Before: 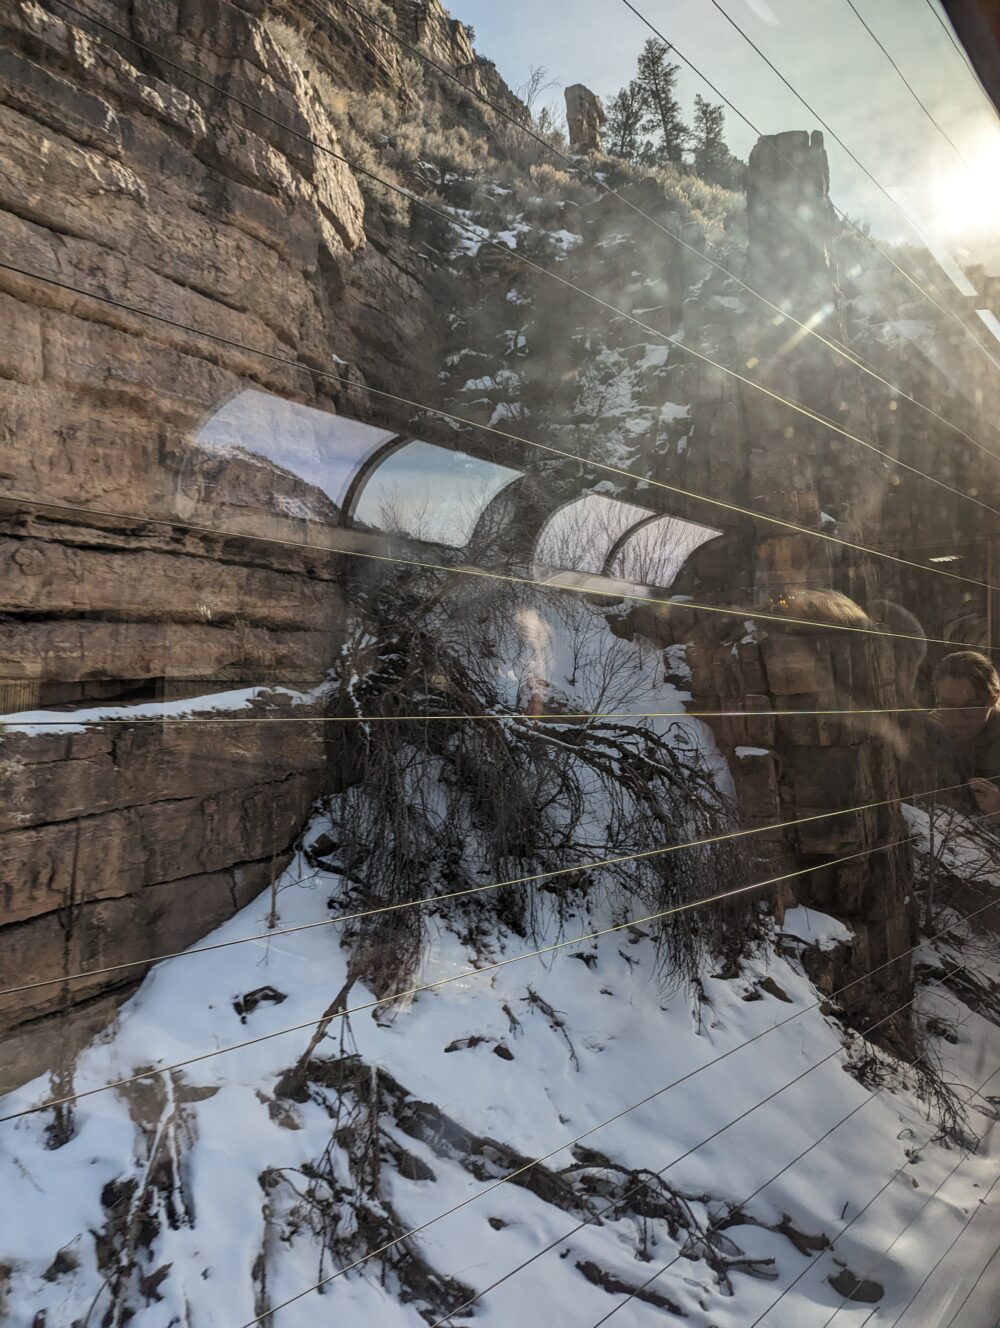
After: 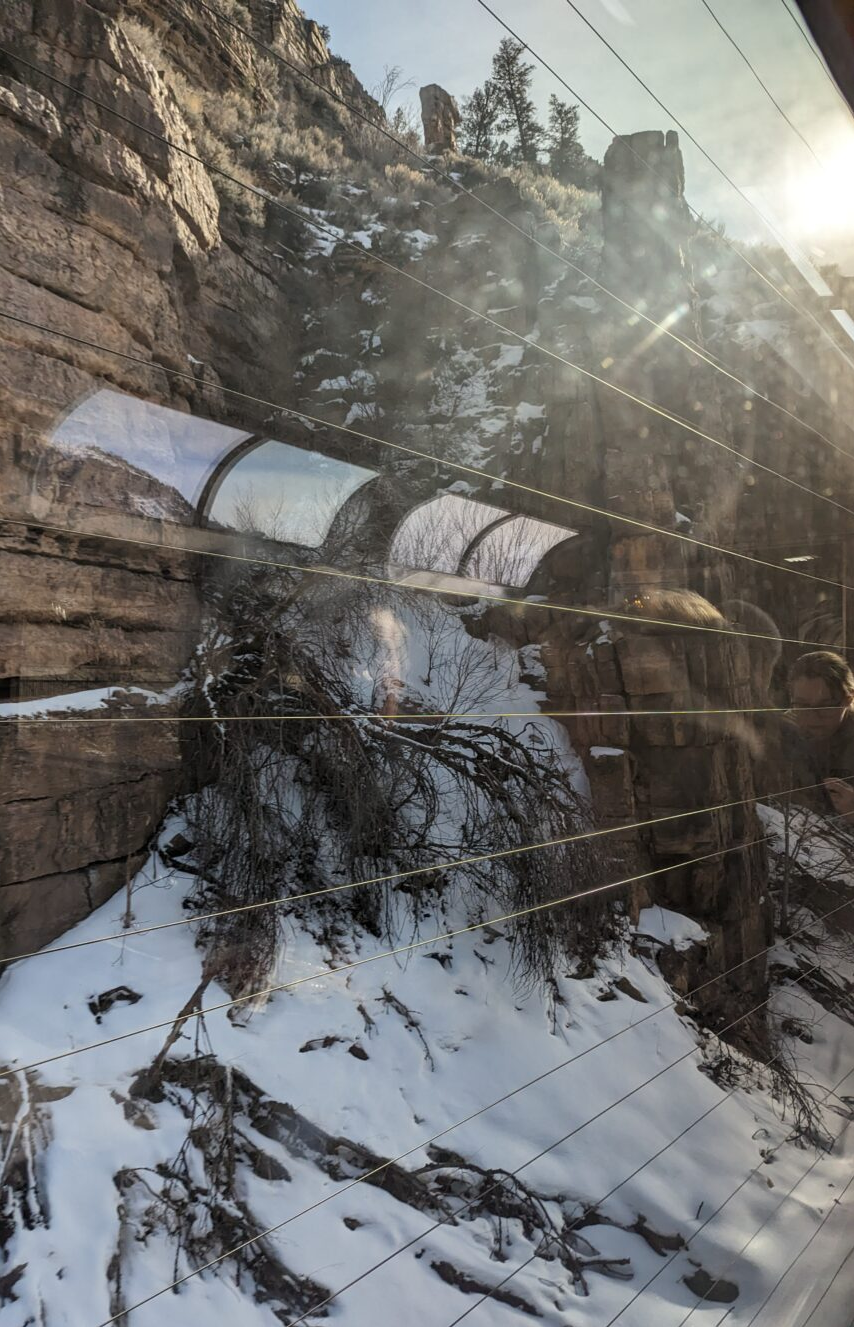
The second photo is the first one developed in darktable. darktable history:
crop and rotate: left 14.56%
